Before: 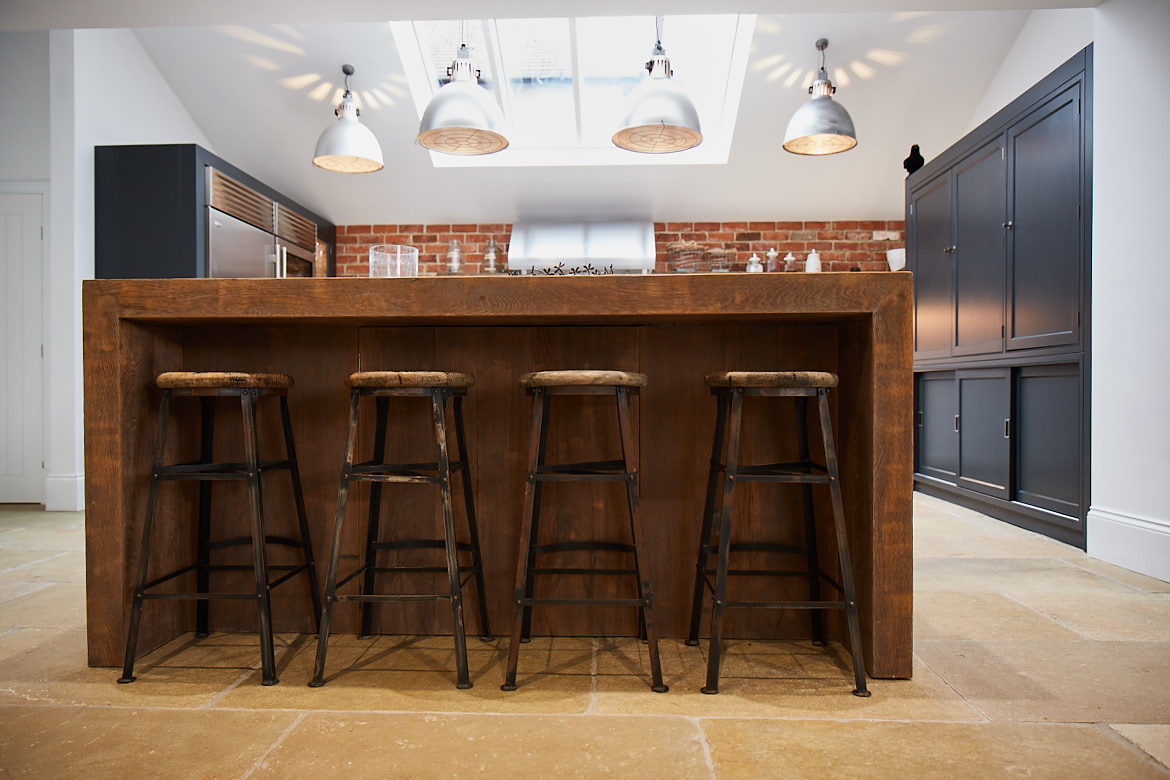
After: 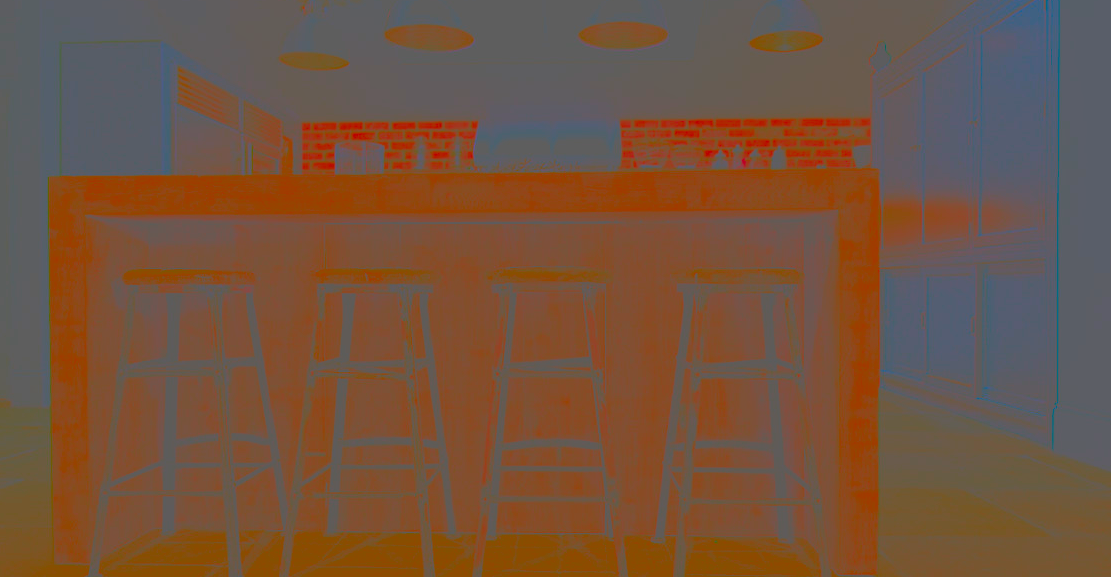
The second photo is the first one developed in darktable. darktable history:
crop and rotate: left 2.991%, top 13.302%, right 1.981%, bottom 12.636%
contrast brightness saturation: contrast -0.99, brightness -0.17, saturation 0.75
